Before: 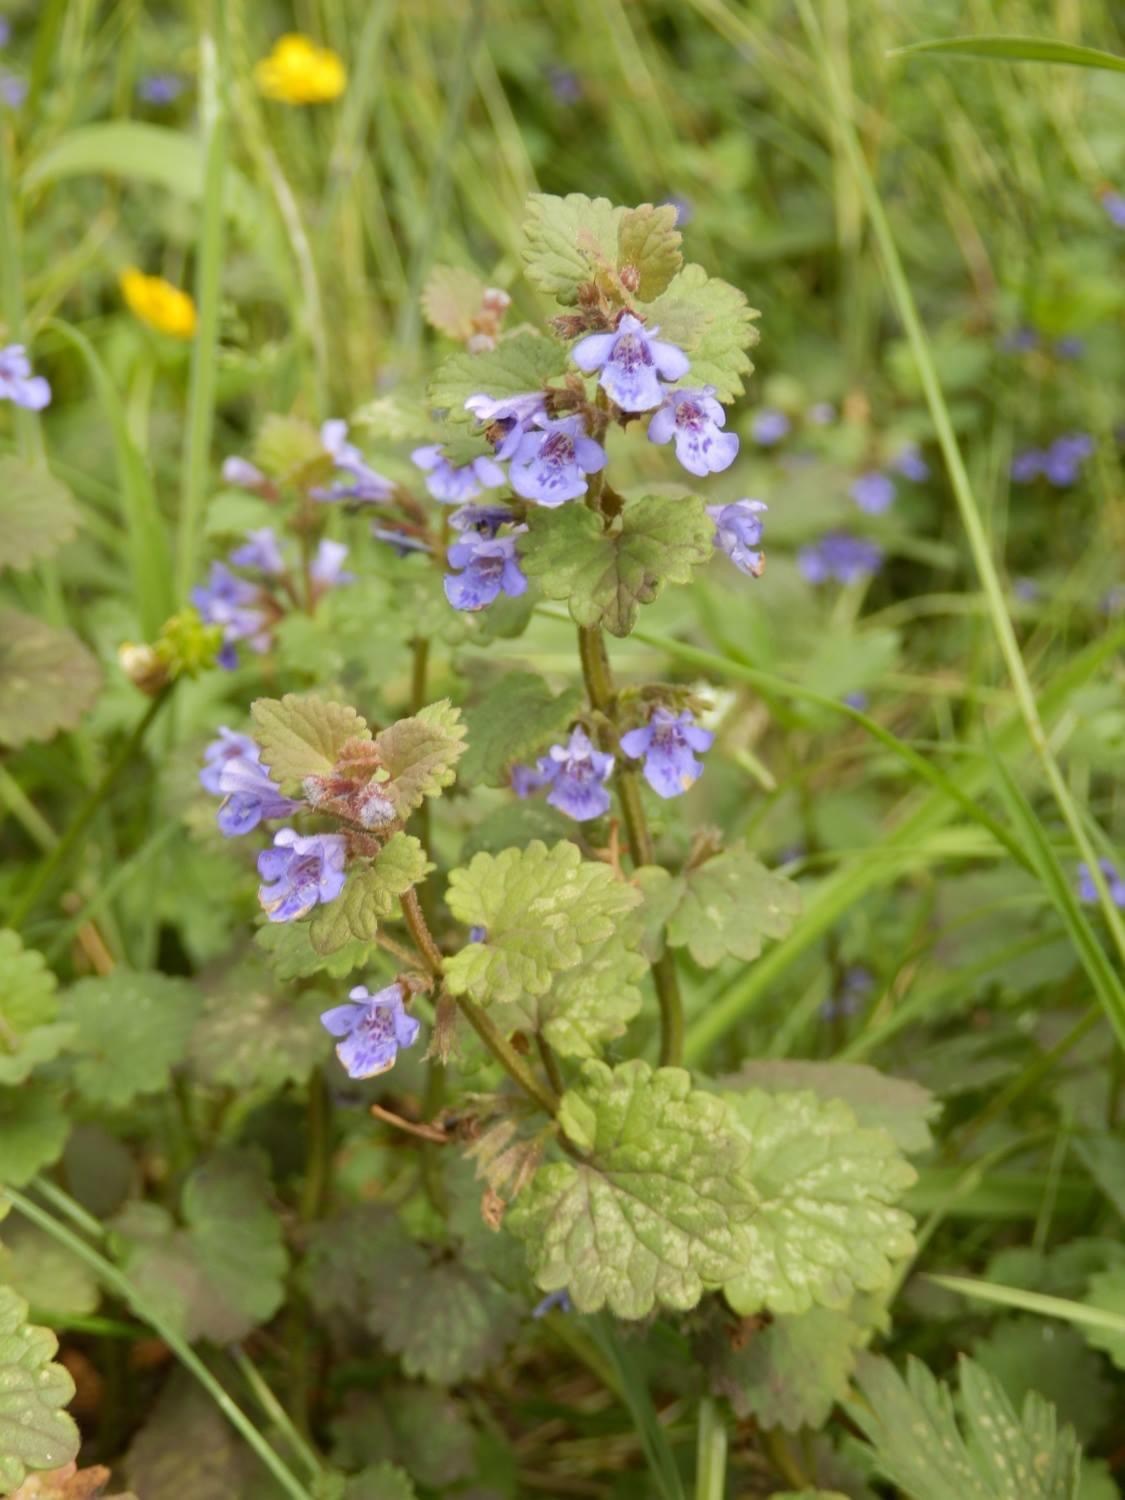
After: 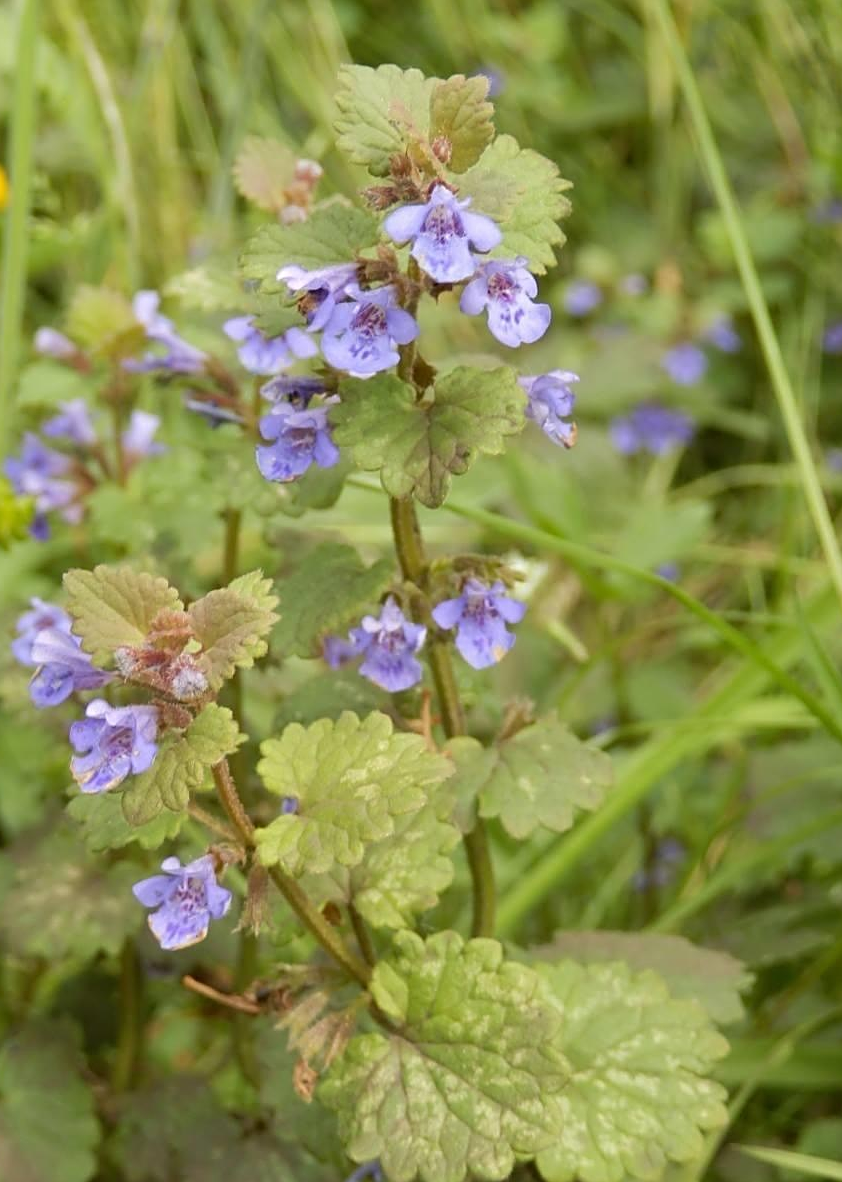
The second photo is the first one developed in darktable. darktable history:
crop: left 16.768%, top 8.653%, right 8.362%, bottom 12.485%
color balance: on, module defaults
sharpen: on, module defaults
